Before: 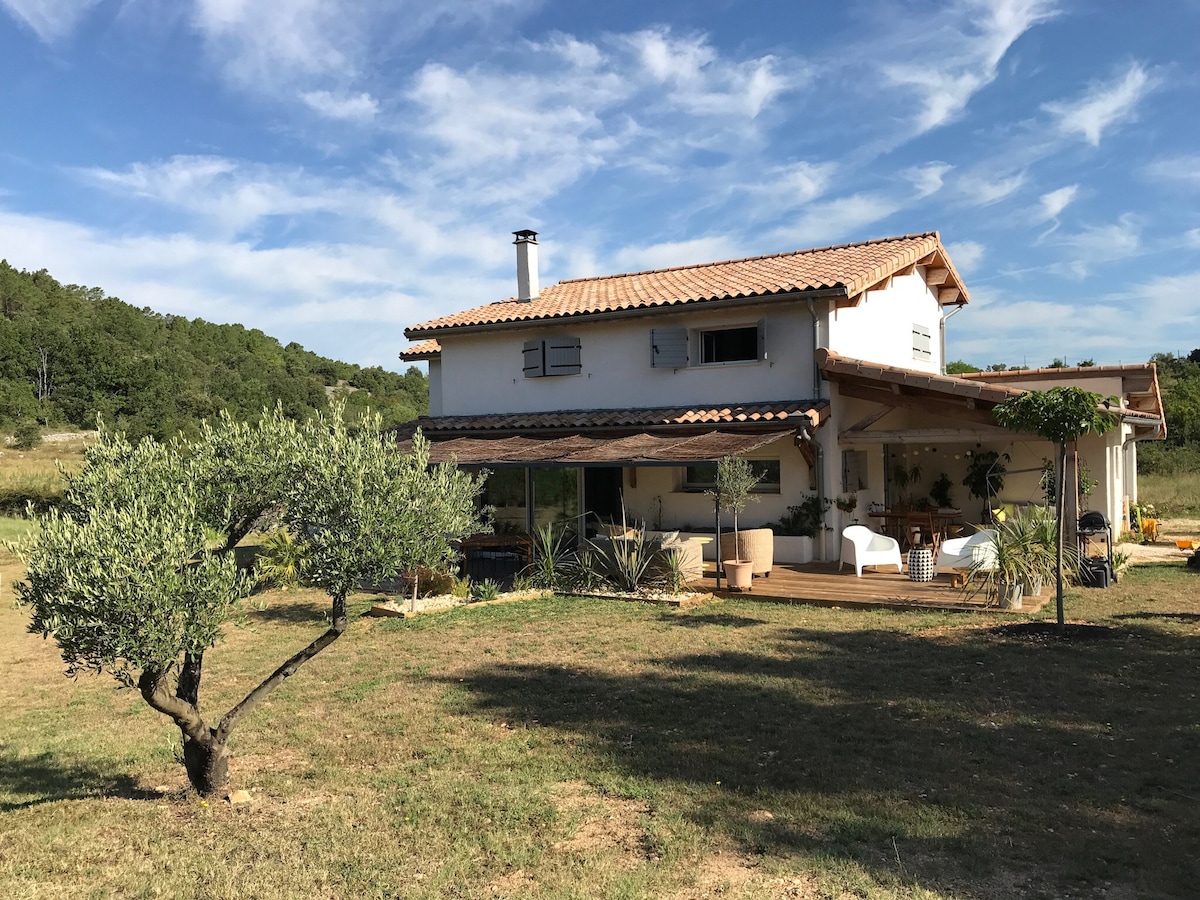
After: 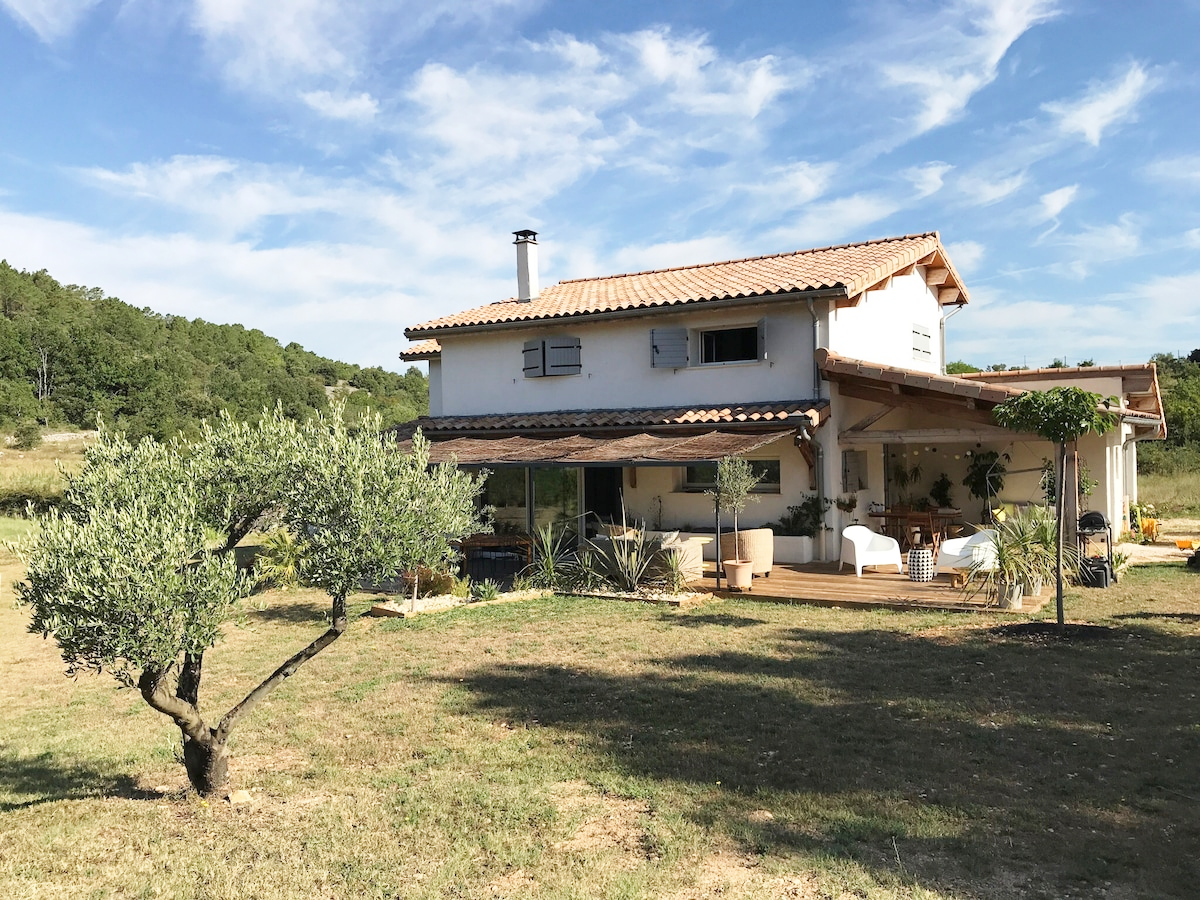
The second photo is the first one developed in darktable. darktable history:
tone equalizer: on, module defaults
base curve: curves: ch0 [(0, 0) (0.204, 0.334) (0.55, 0.733) (1, 1)], preserve colors none
